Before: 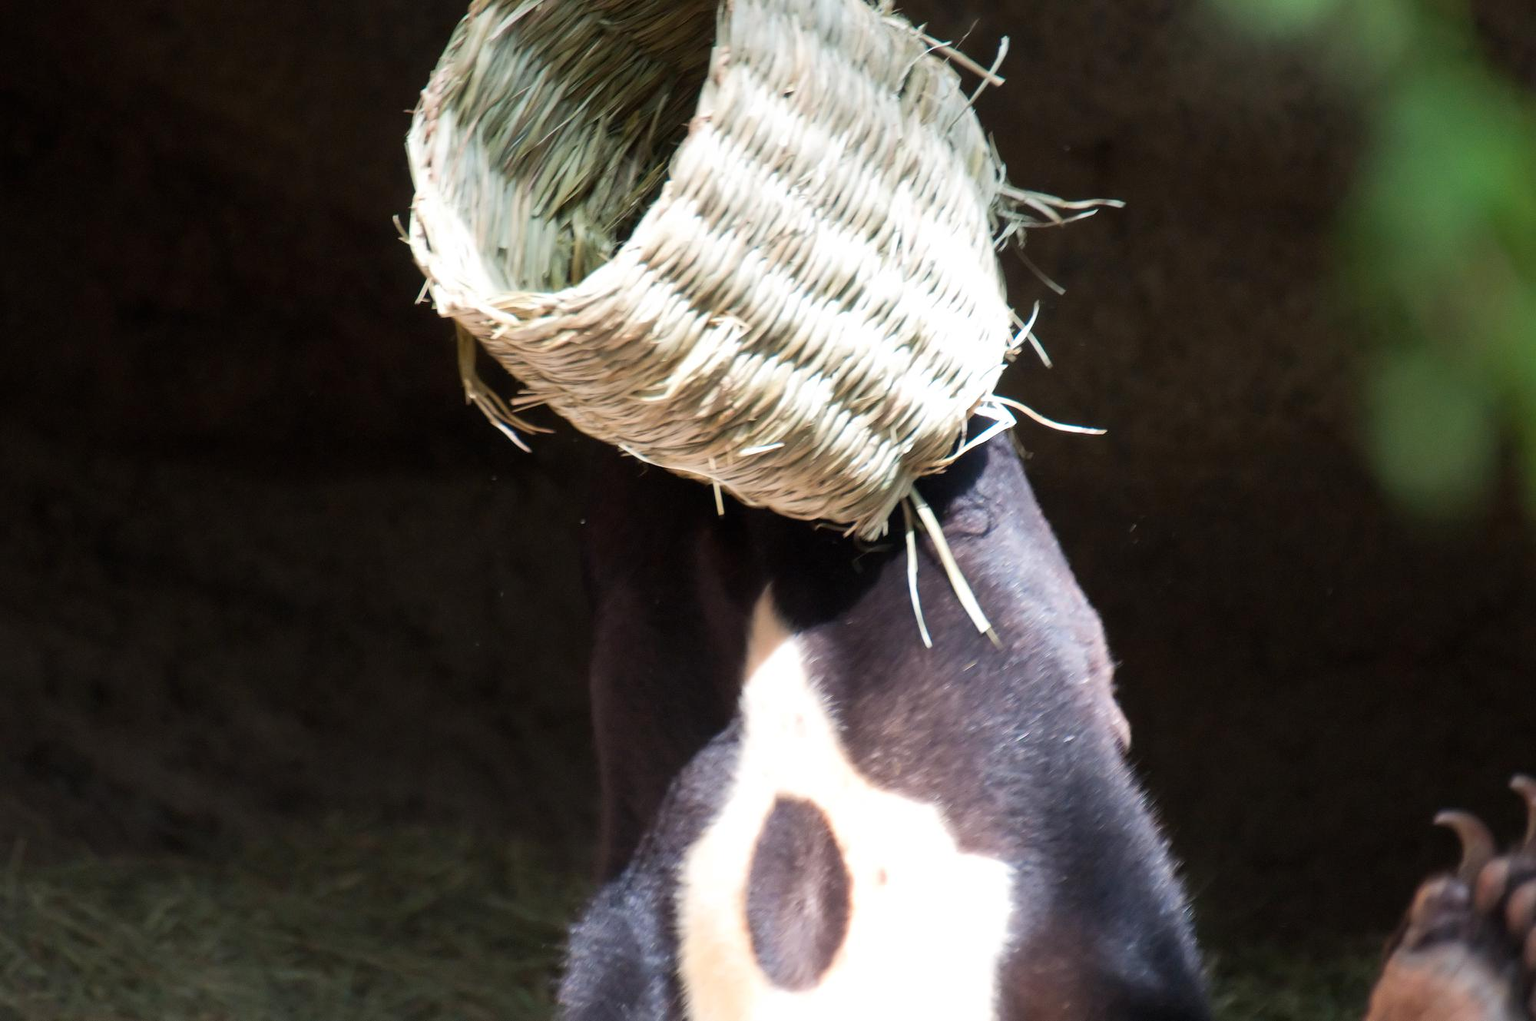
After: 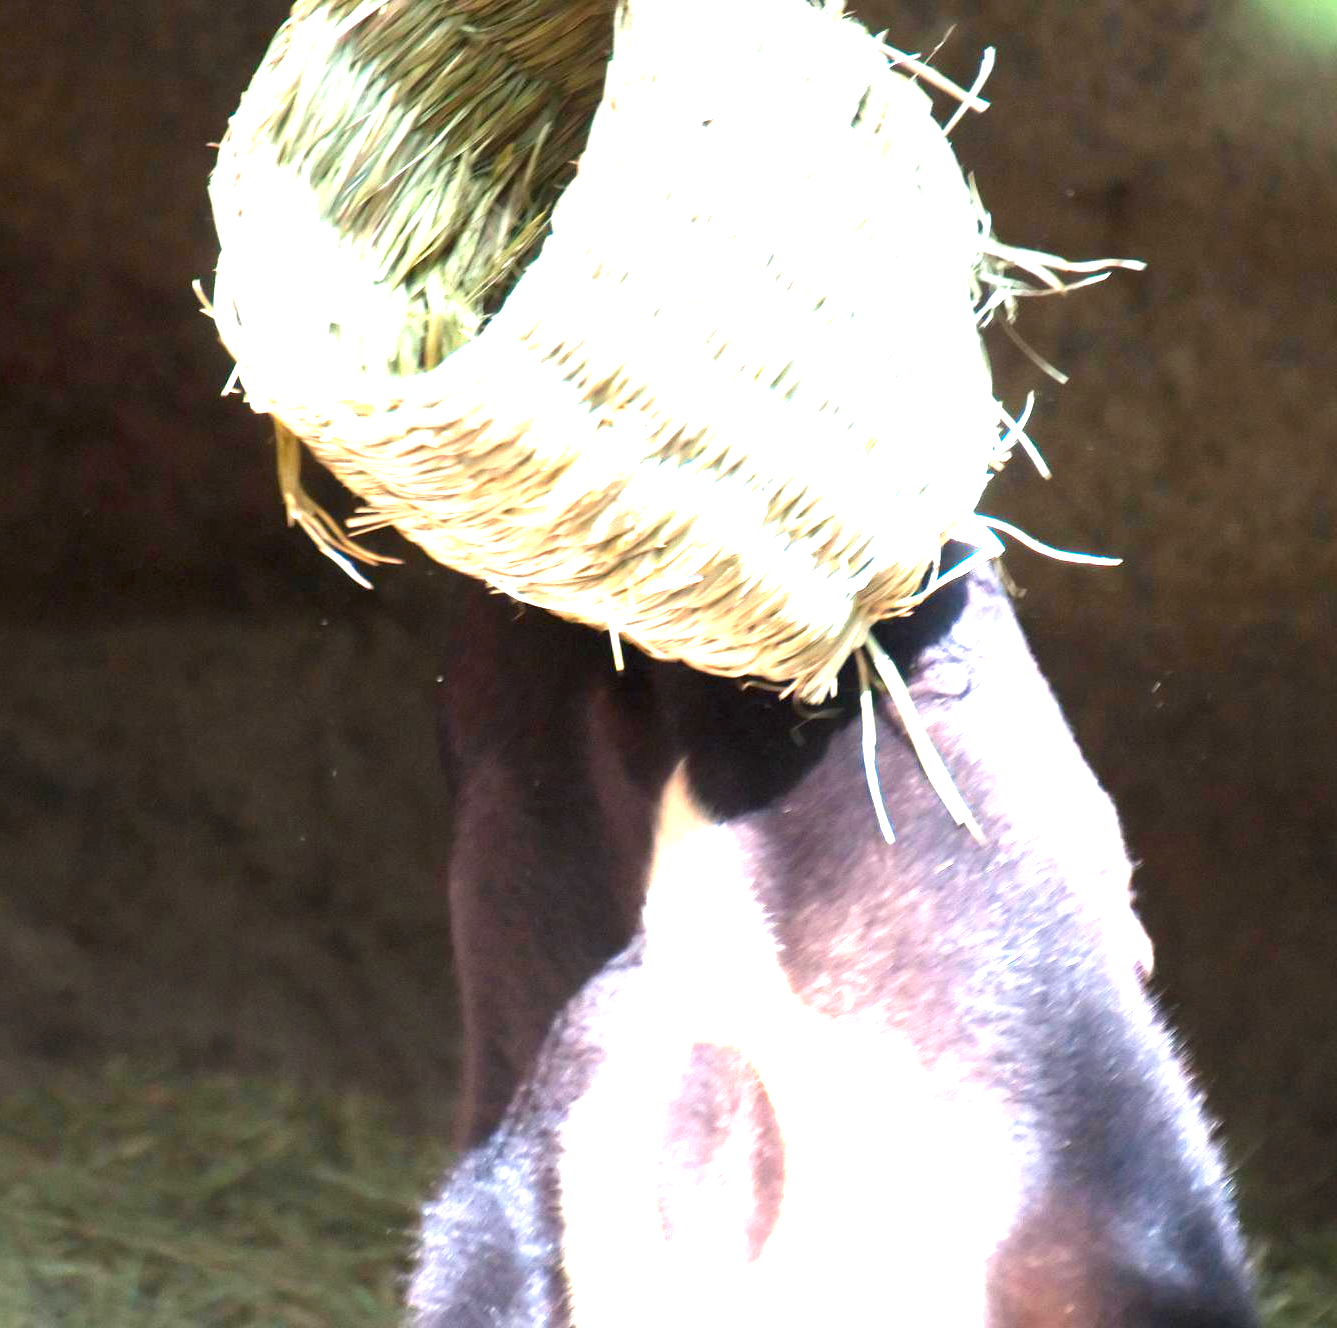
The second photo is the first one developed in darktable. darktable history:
crop and rotate: left 15.998%, right 17.13%
exposure: black level correction 0, exposure 2.086 EV, compensate highlight preservation false
contrast brightness saturation: contrast 0.04, saturation 0.159
